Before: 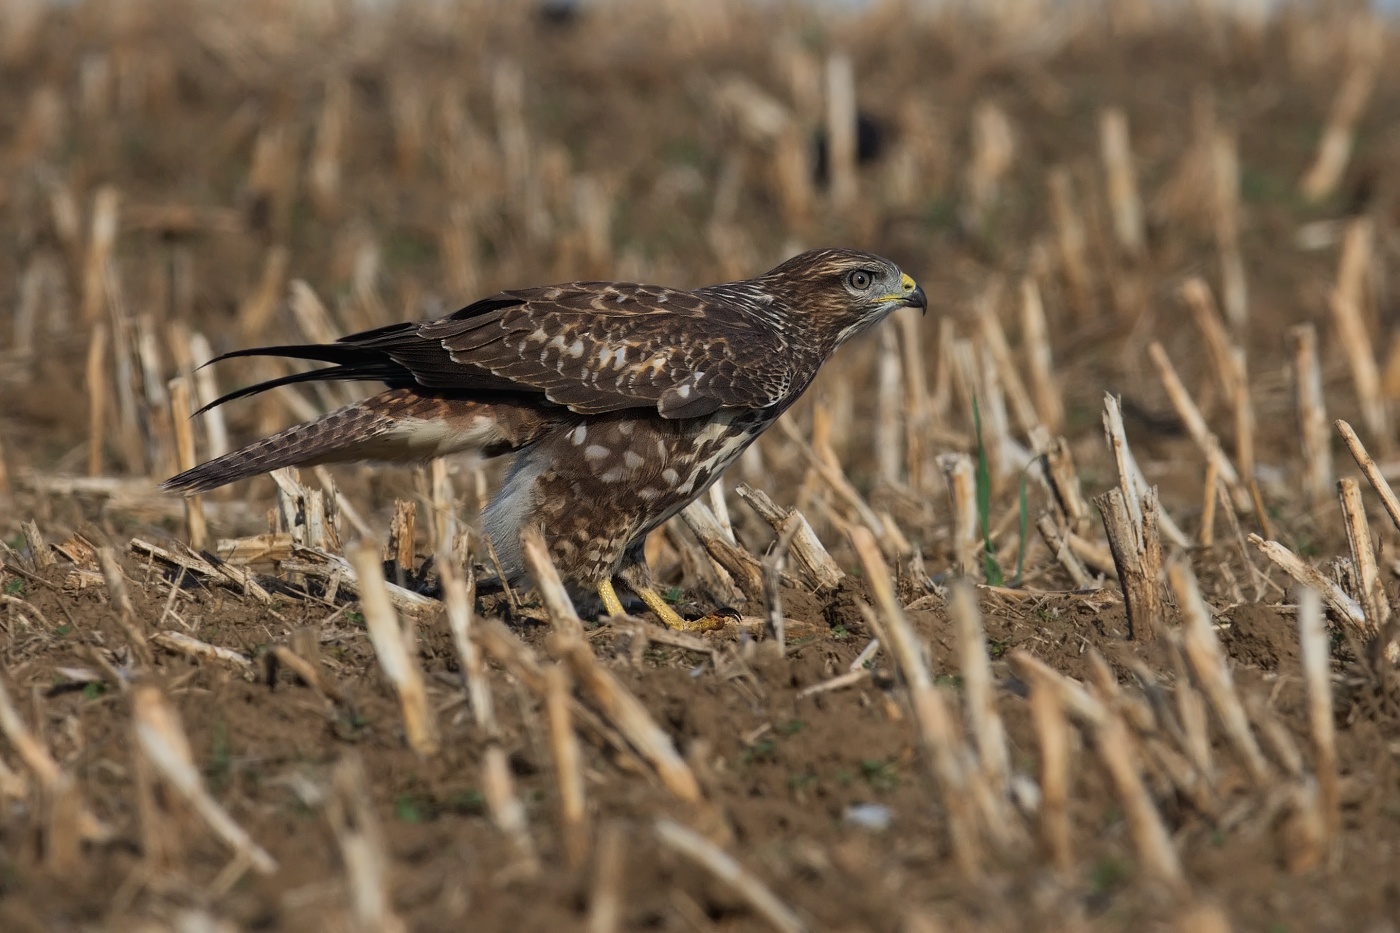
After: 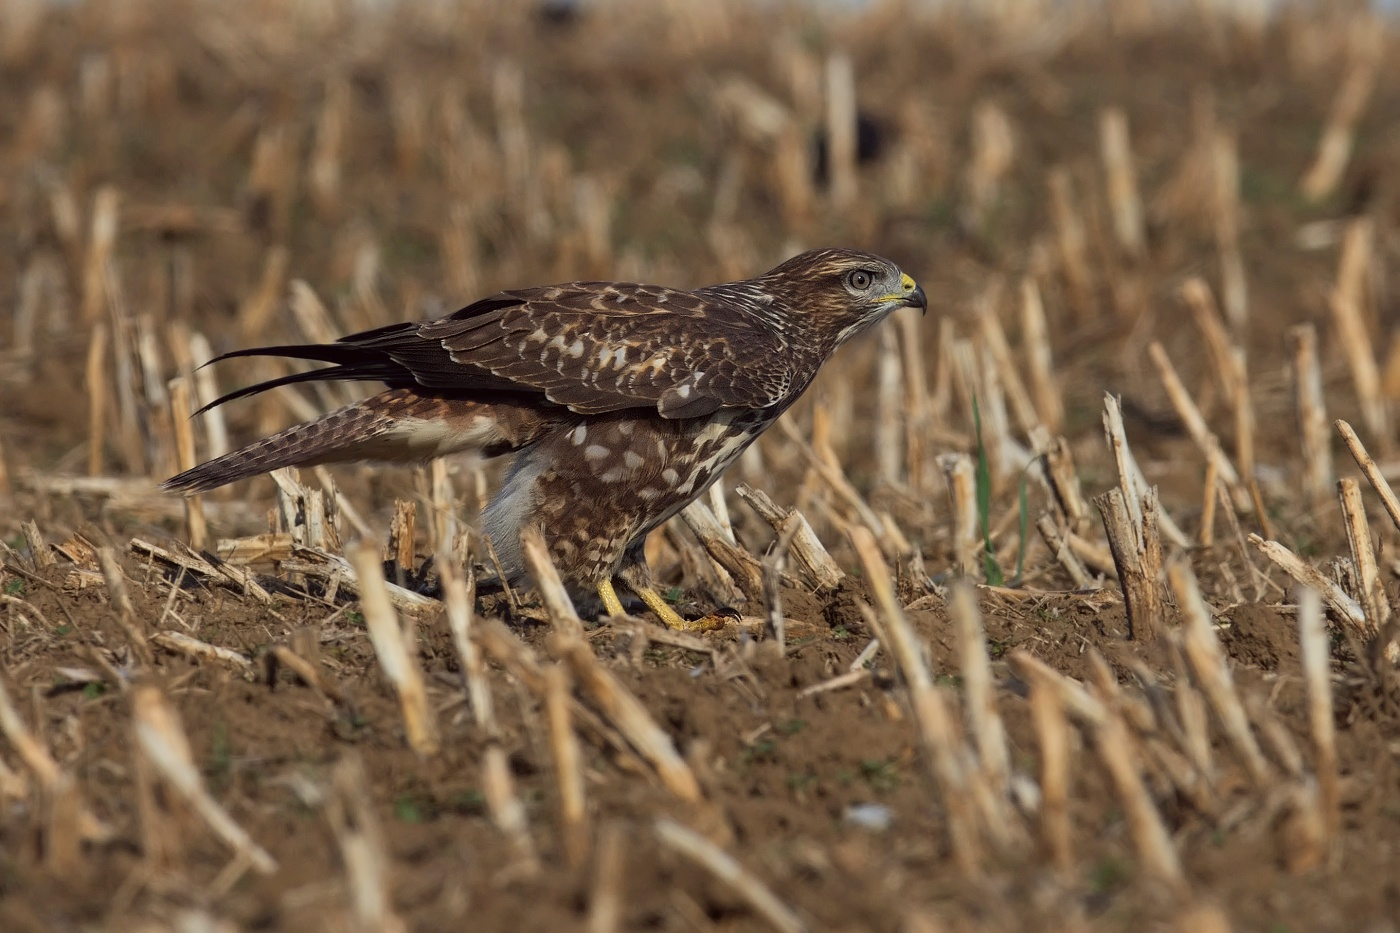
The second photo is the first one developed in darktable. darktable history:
color correction: highlights a* -0.95, highlights b* 4.5, shadows a* 3.55
